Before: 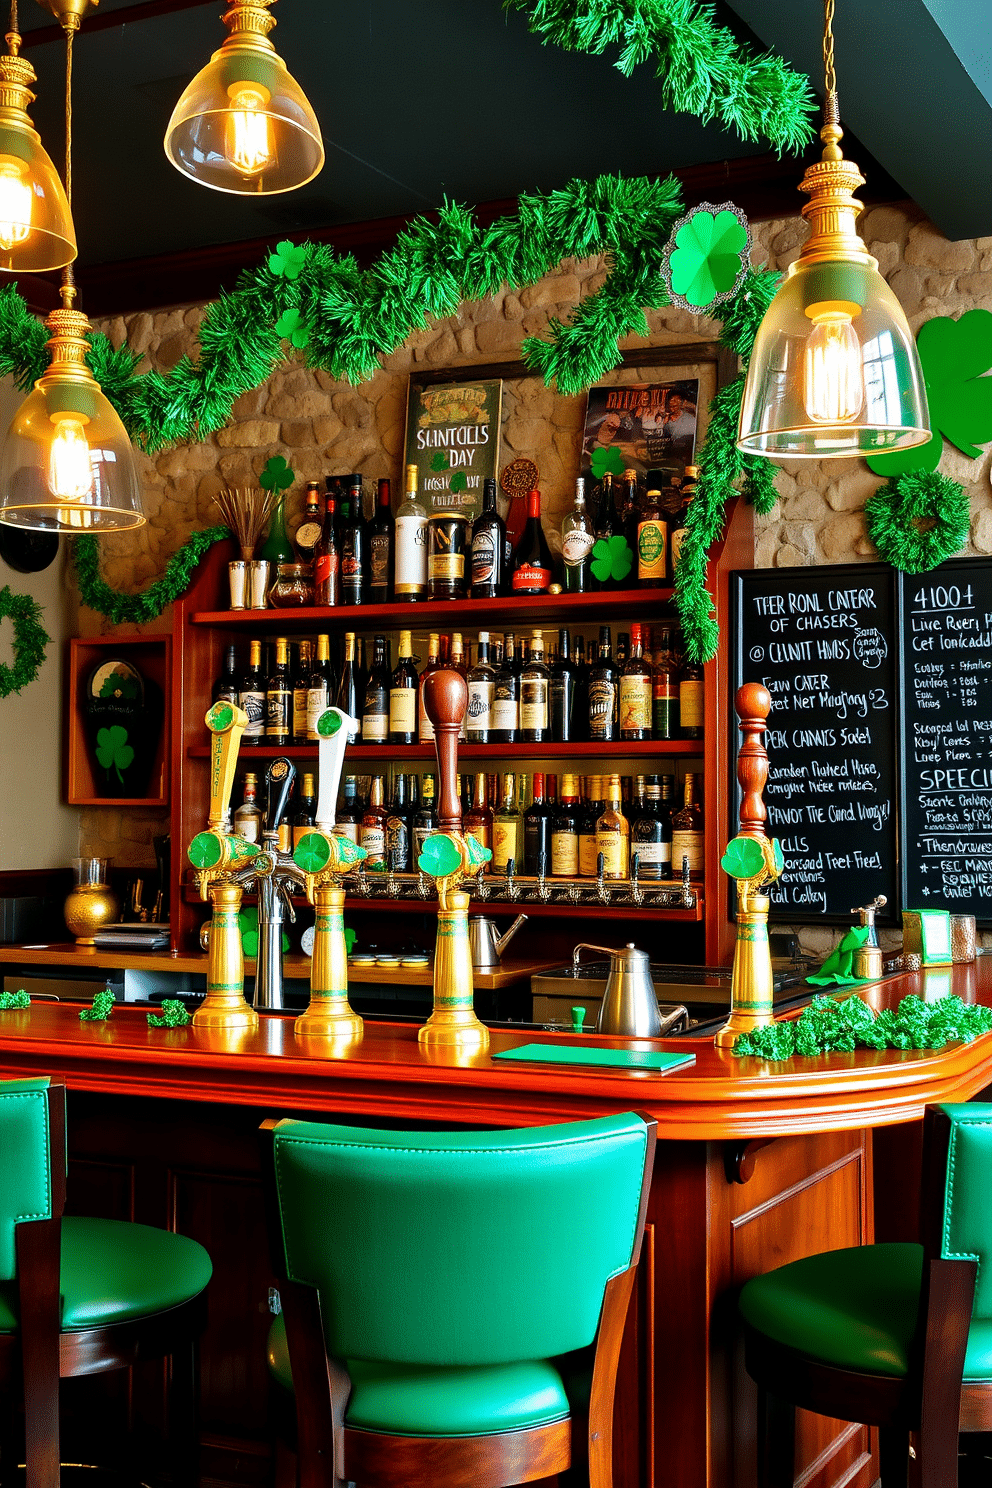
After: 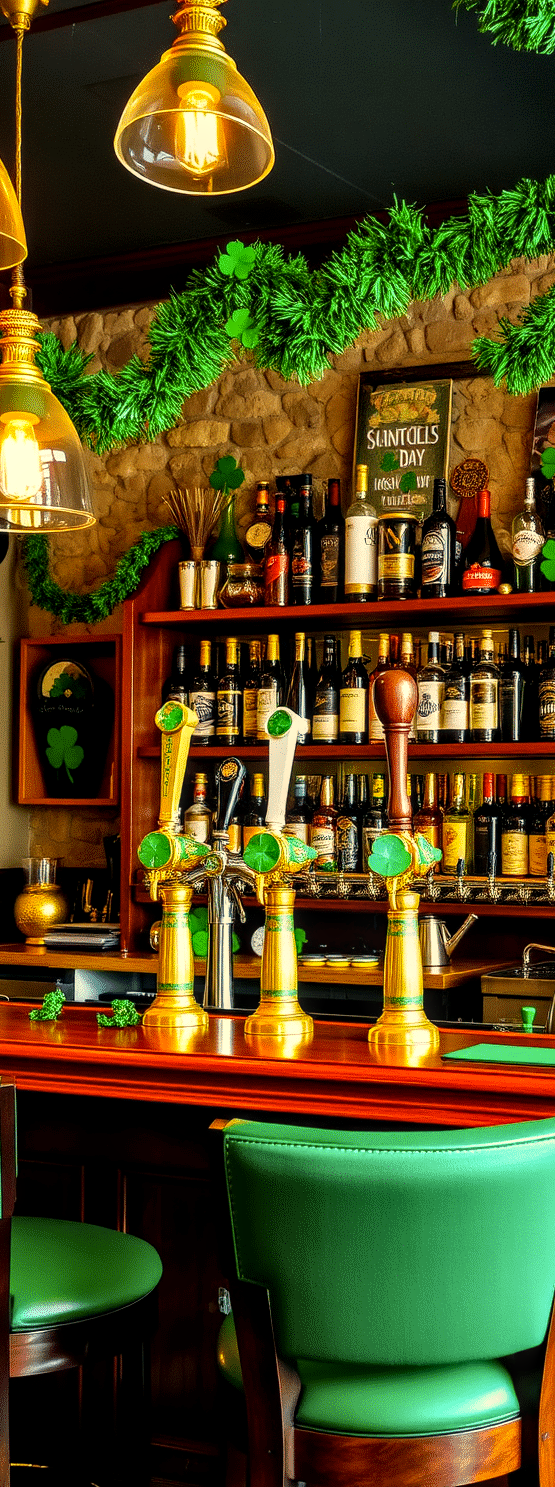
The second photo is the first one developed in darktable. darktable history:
local contrast: highlights 63%, detail 143%, midtone range 0.428
crop: left 5.061%, right 38.919%
color correction: highlights a* 2.55, highlights b* 23.19
